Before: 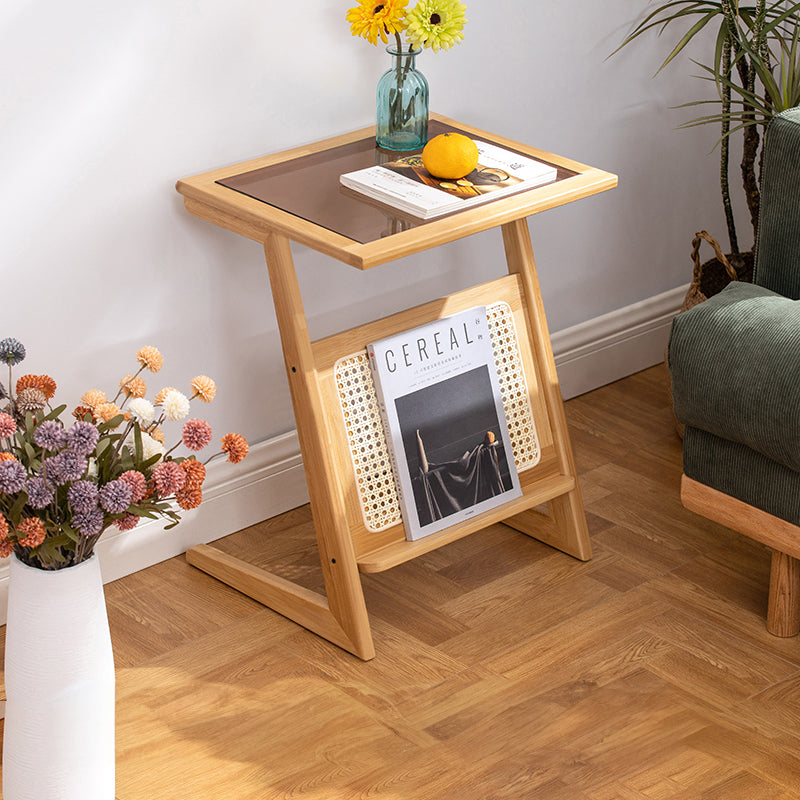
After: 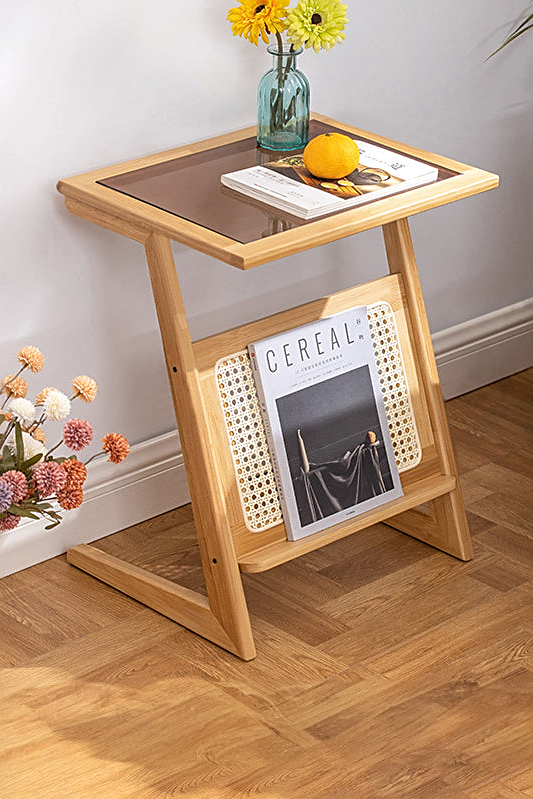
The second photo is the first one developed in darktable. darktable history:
local contrast: detail 110%
crop and rotate: left 15.055%, right 18.278%
sharpen: on, module defaults
